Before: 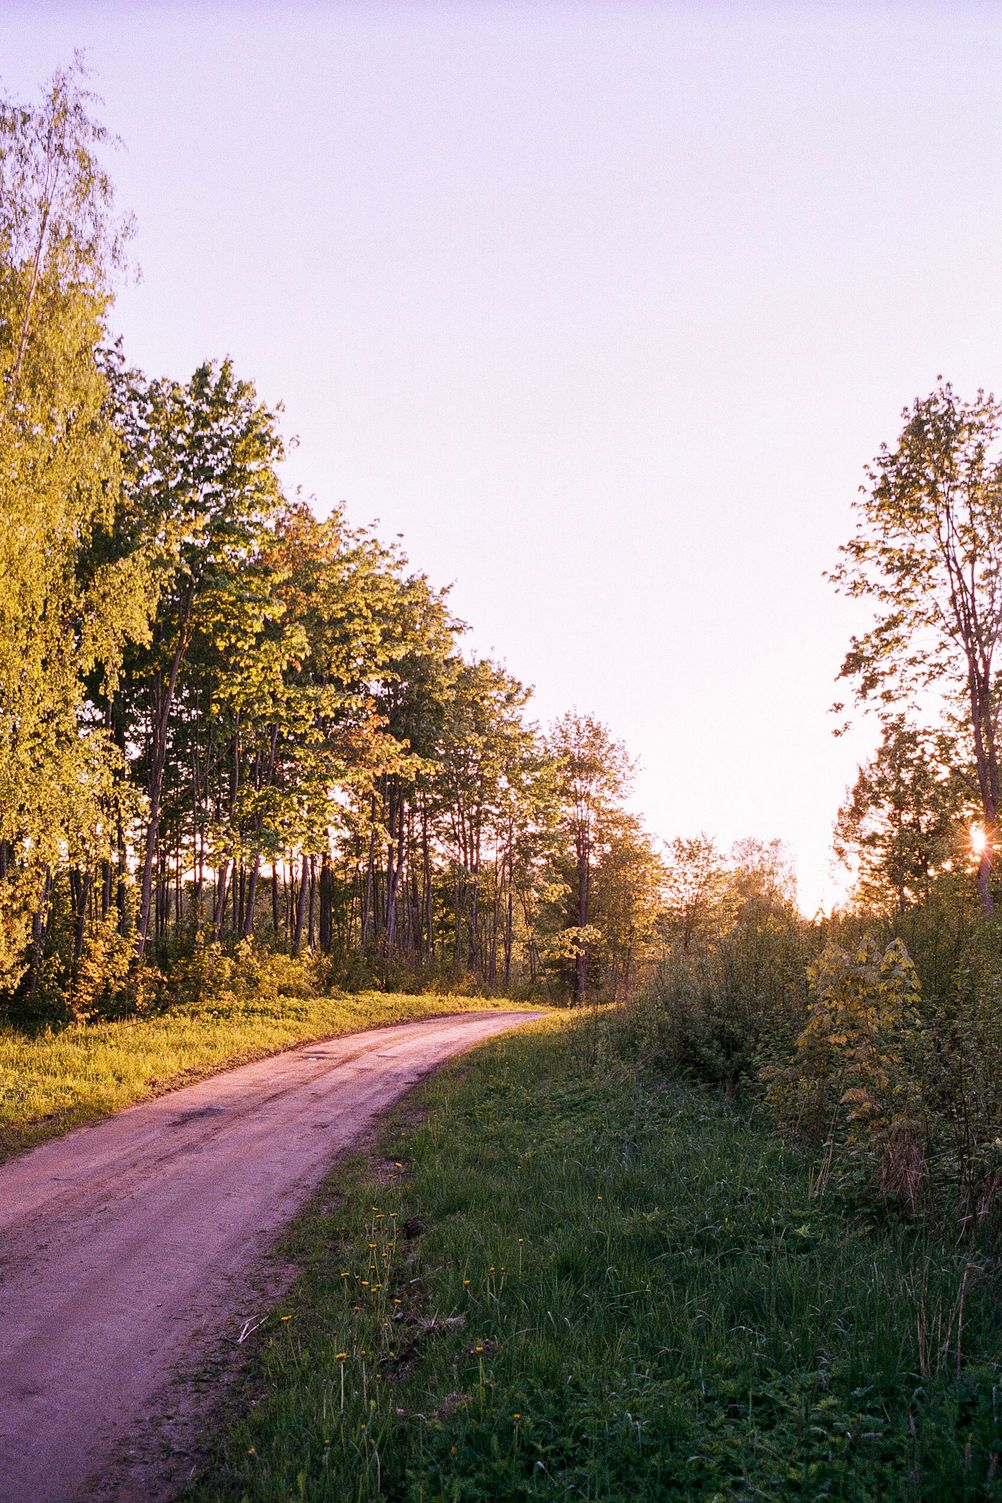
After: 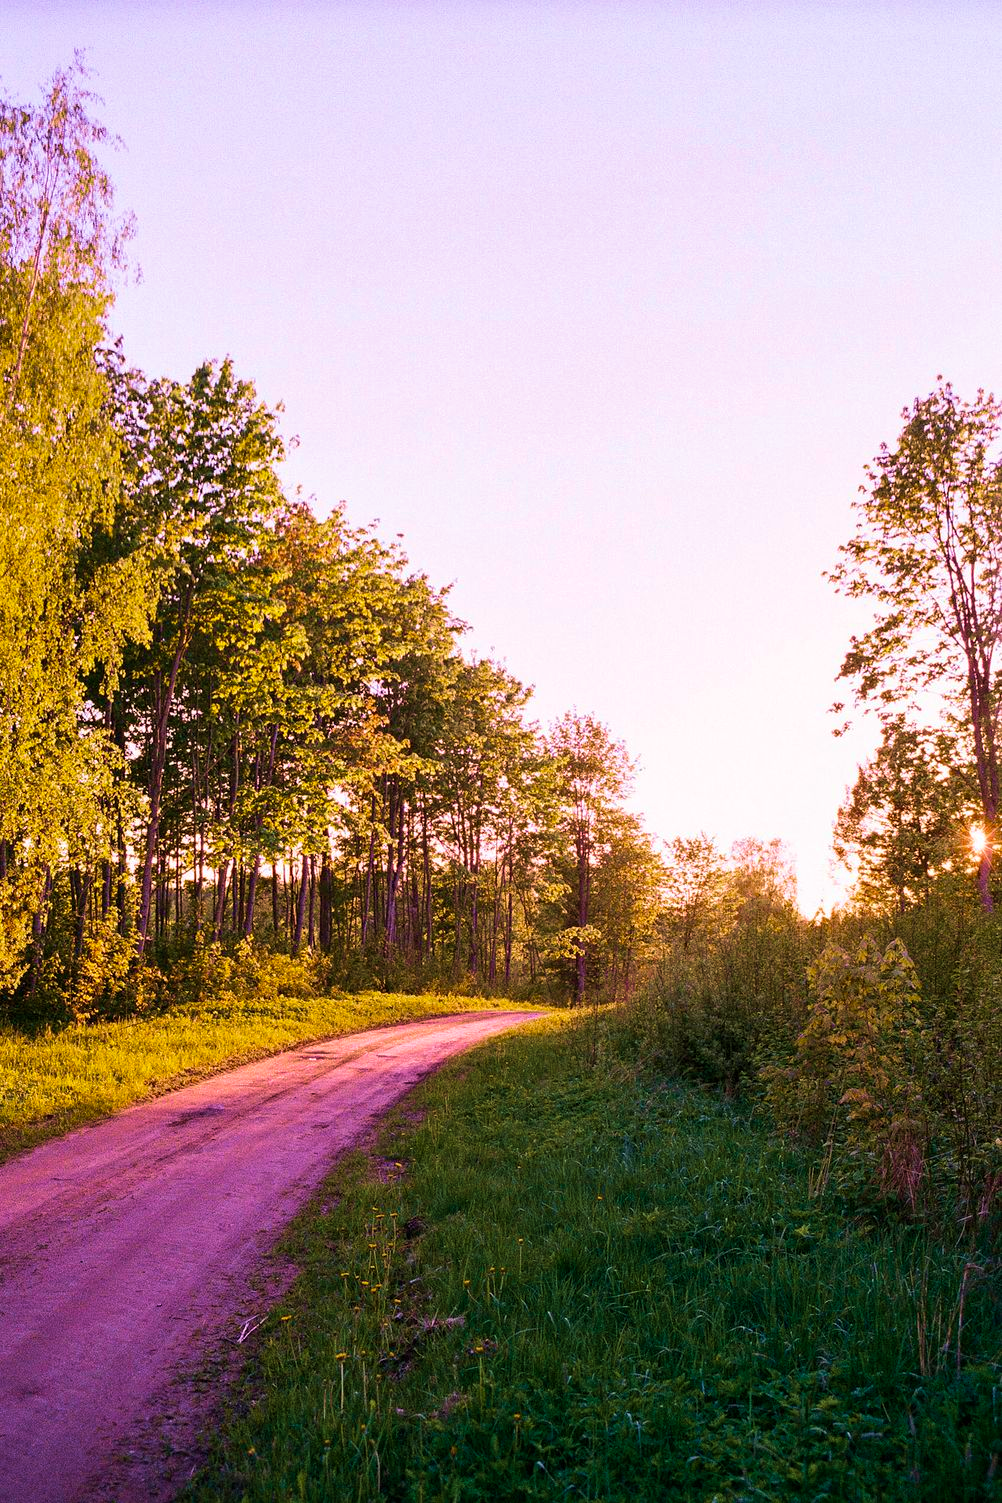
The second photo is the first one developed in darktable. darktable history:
velvia: strength 74.87%
color balance rgb: shadows lift › luminance -10.376%, shadows lift › chroma 0.922%, shadows lift › hue 112.53°, linear chroma grading › global chroma 8.377%, perceptual saturation grading › global saturation 17.175%
